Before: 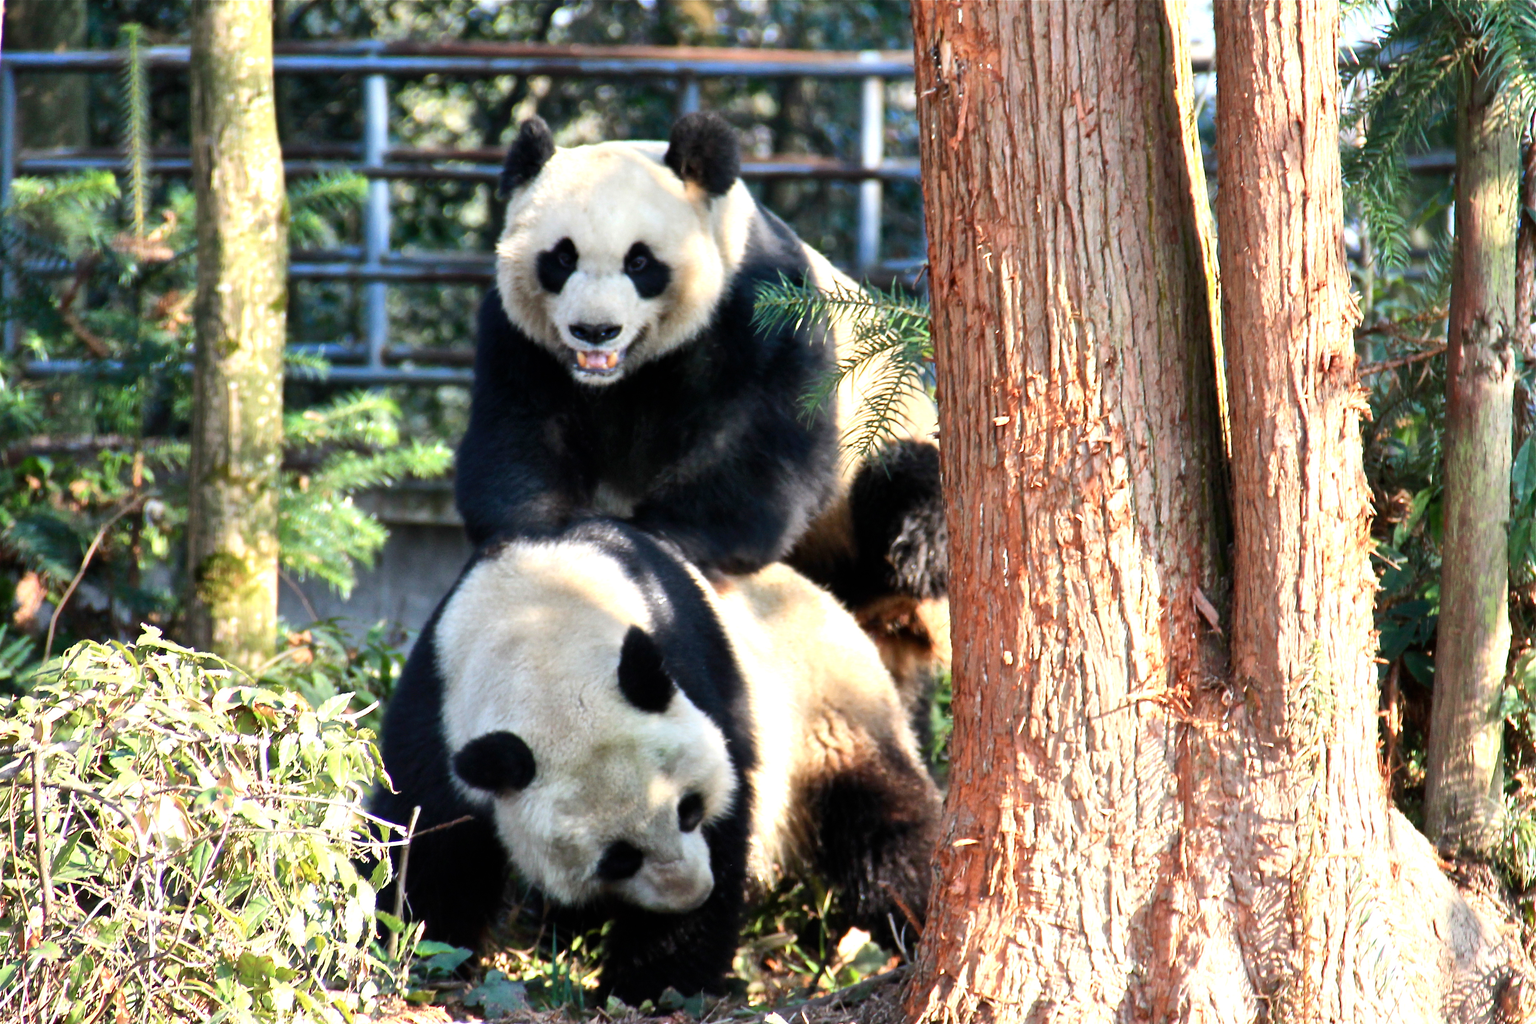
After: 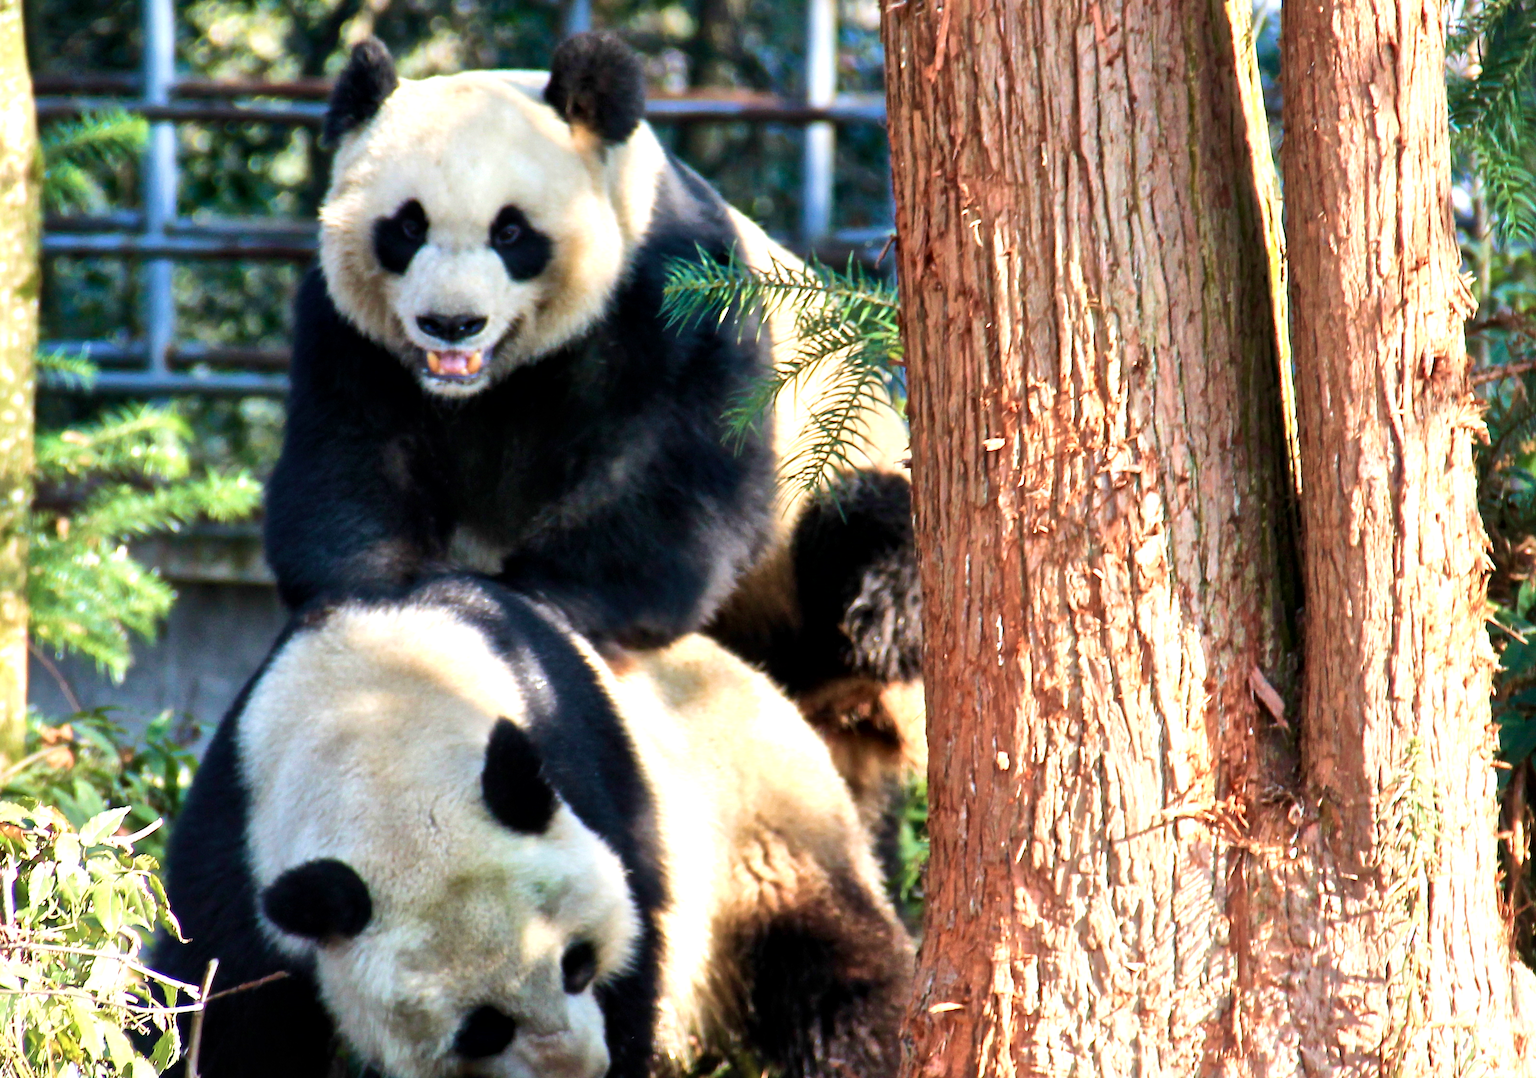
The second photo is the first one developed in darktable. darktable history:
crop: left 16.768%, top 8.653%, right 8.362%, bottom 12.485%
velvia: strength 45%
local contrast: mode bilateral grid, contrast 25, coarseness 50, detail 123%, midtone range 0.2
